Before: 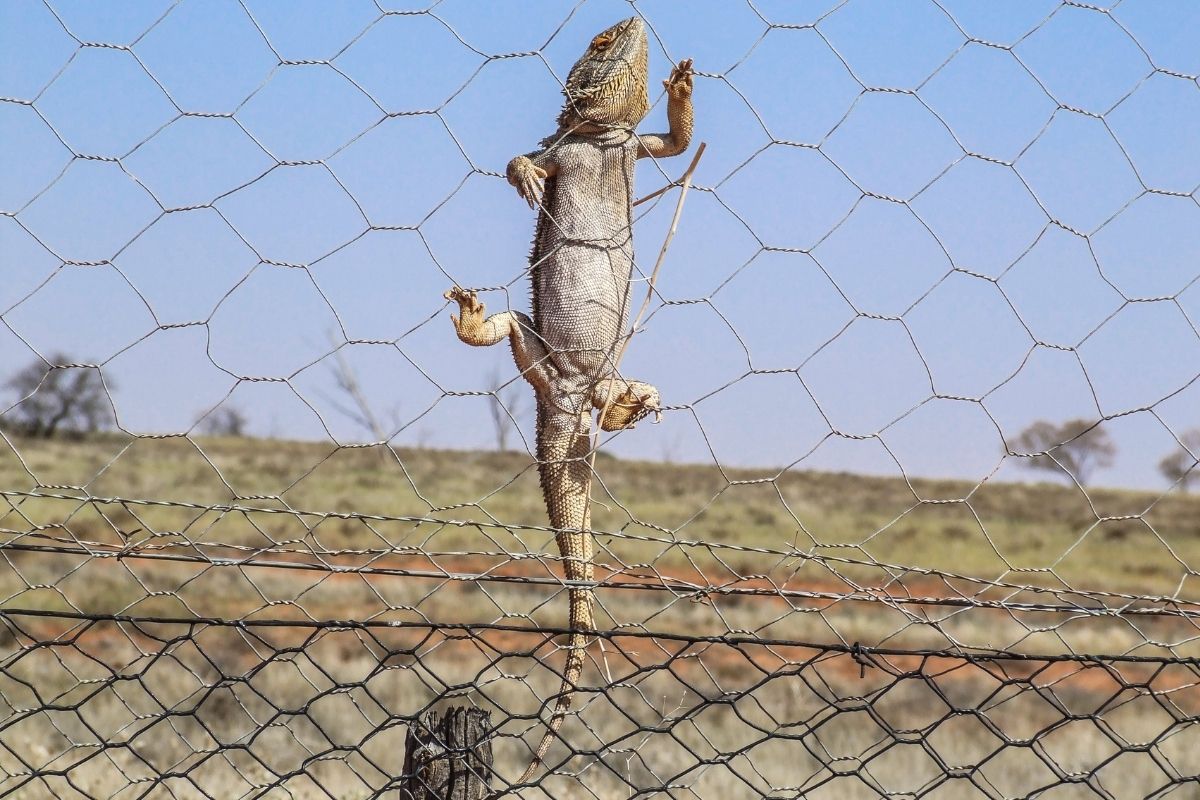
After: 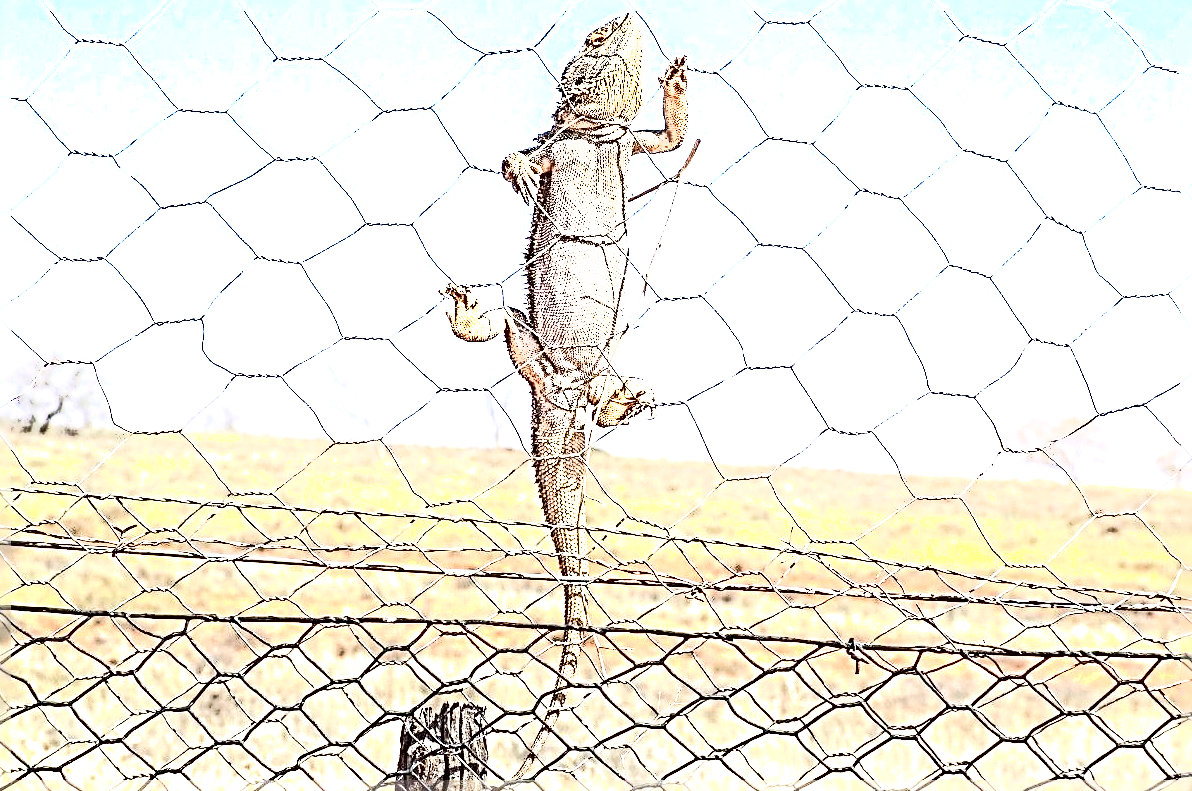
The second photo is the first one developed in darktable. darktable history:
exposure: black level correction 0, exposure 1.633 EV, compensate highlight preservation false
contrast brightness saturation: contrast 0.144
shadows and highlights: shadows -22.37, highlights 45.14, soften with gaussian
crop: left 0.422%, top 0.589%, right 0.181%, bottom 0.51%
contrast equalizer: y [[0.439, 0.44, 0.442, 0.457, 0.493, 0.498], [0.5 ×6], [0.5 ×6], [0 ×6], [0 ×6]]
sharpen: radius 4.015, amount 1.992
